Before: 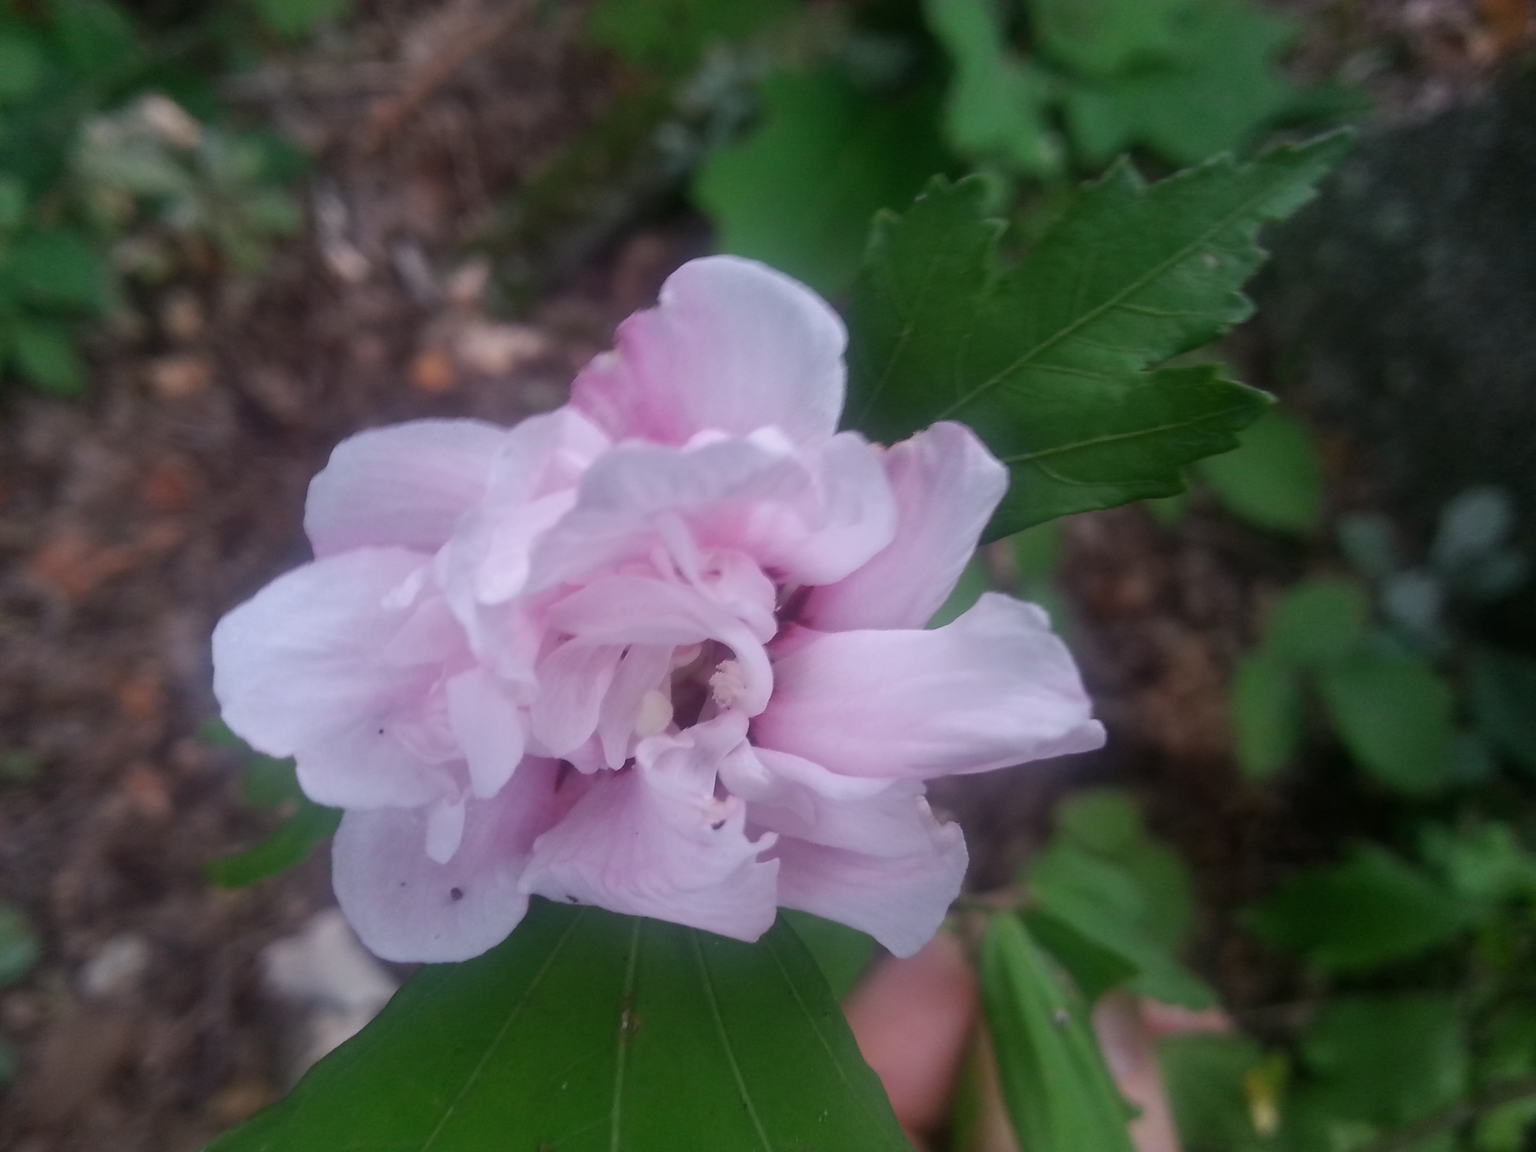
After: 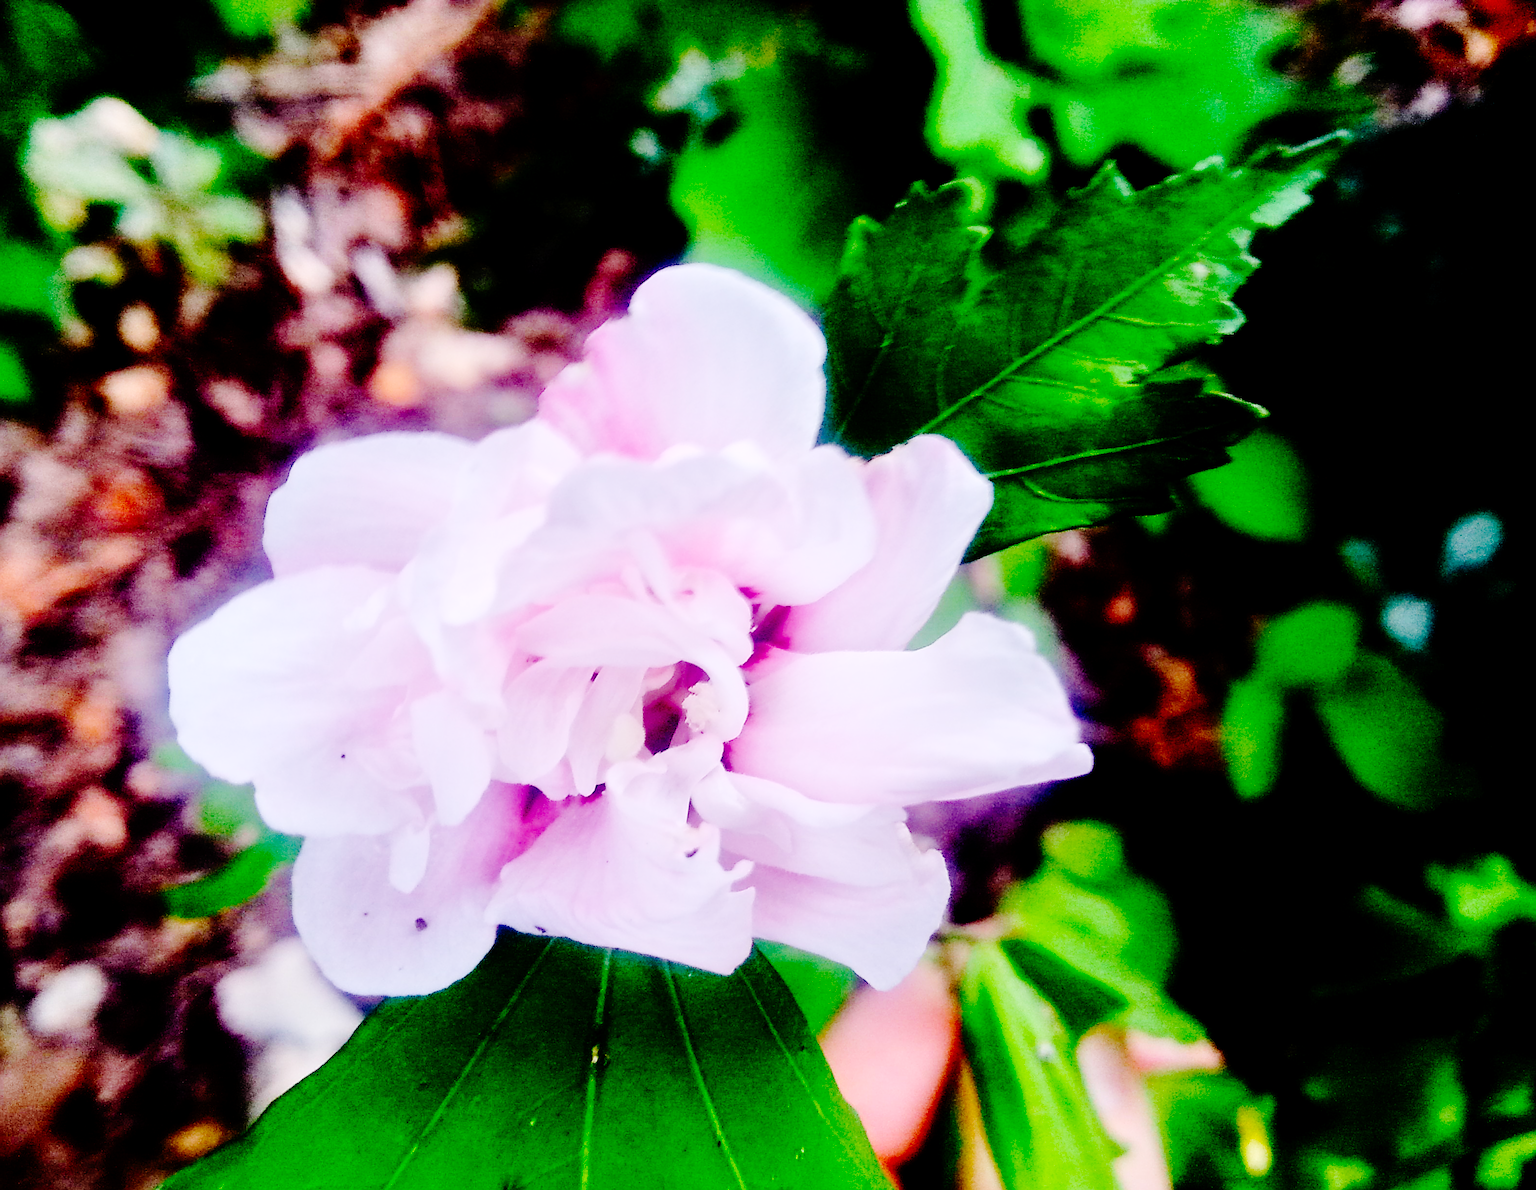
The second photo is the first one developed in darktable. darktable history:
crop and rotate: left 3.238%
tone equalizer: -7 EV 0.15 EV, -6 EV 0.6 EV, -5 EV 1.15 EV, -4 EV 1.33 EV, -3 EV 1.15 EV, -2 EV 0.6 EV, -1 EV 0.15 EV, mask exposure compensation -0.5 EV
sharpen: on, module defaults
exposure: black level correction 0.031, exposure 0.304 EV, compensate highlight preservation false
contrast brightness saturation: contrast 0.15, brightness 0.05
base curve: curves: ch0 [(0, 0) (0.036, 0.01) (0.123, 0.254) (0.258, 0.504) (0.507, 0.748) (1, 1)], preserve colors none
